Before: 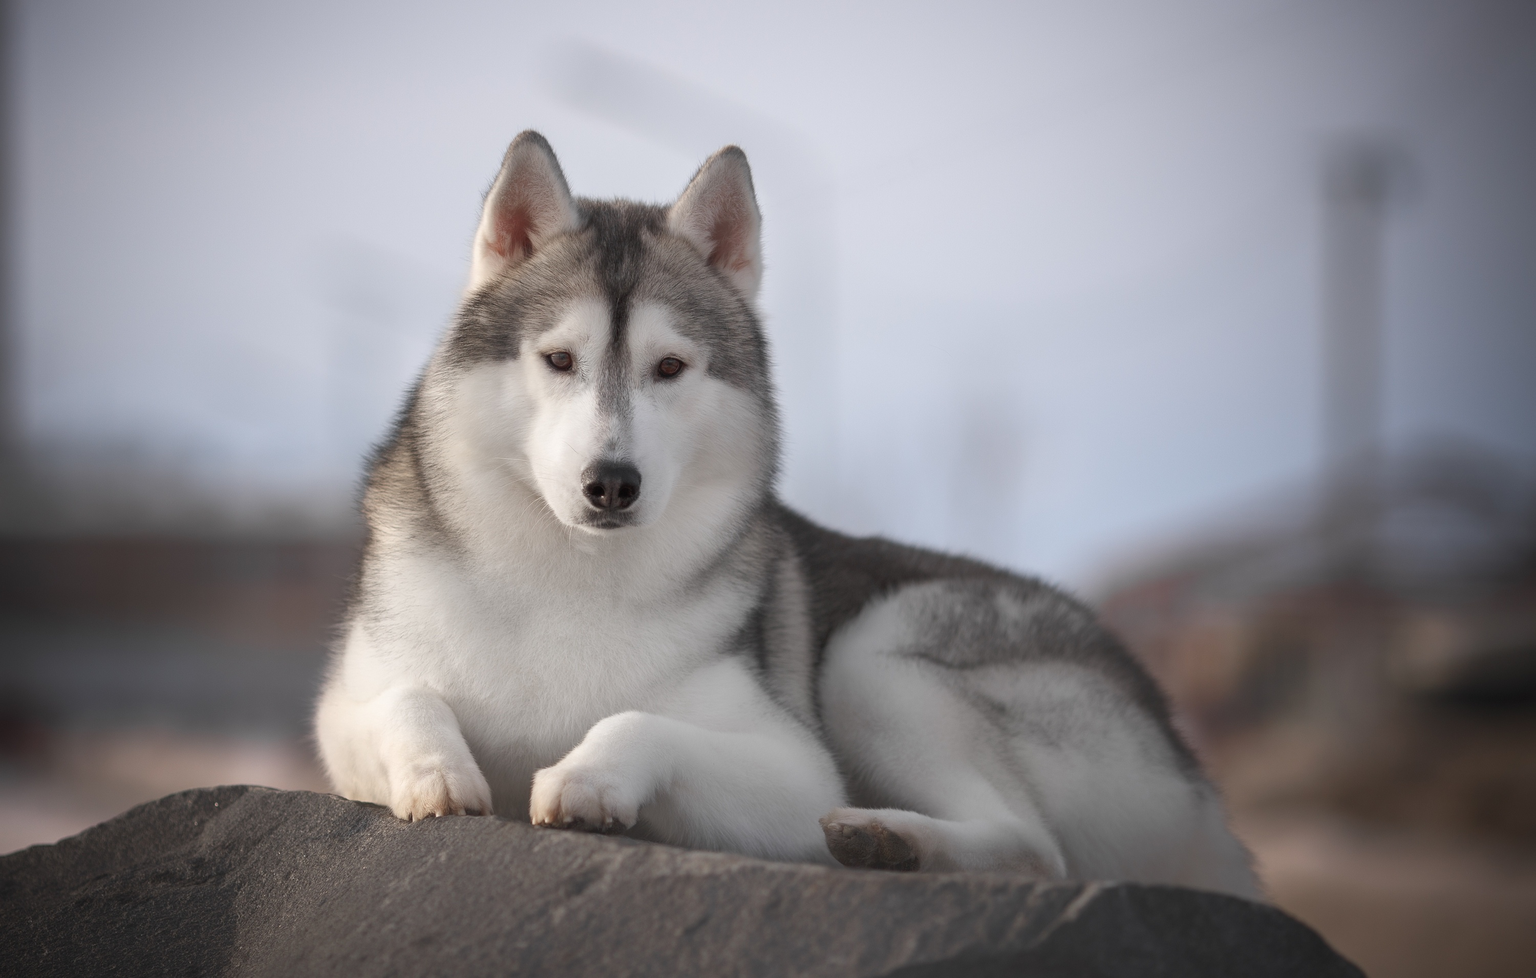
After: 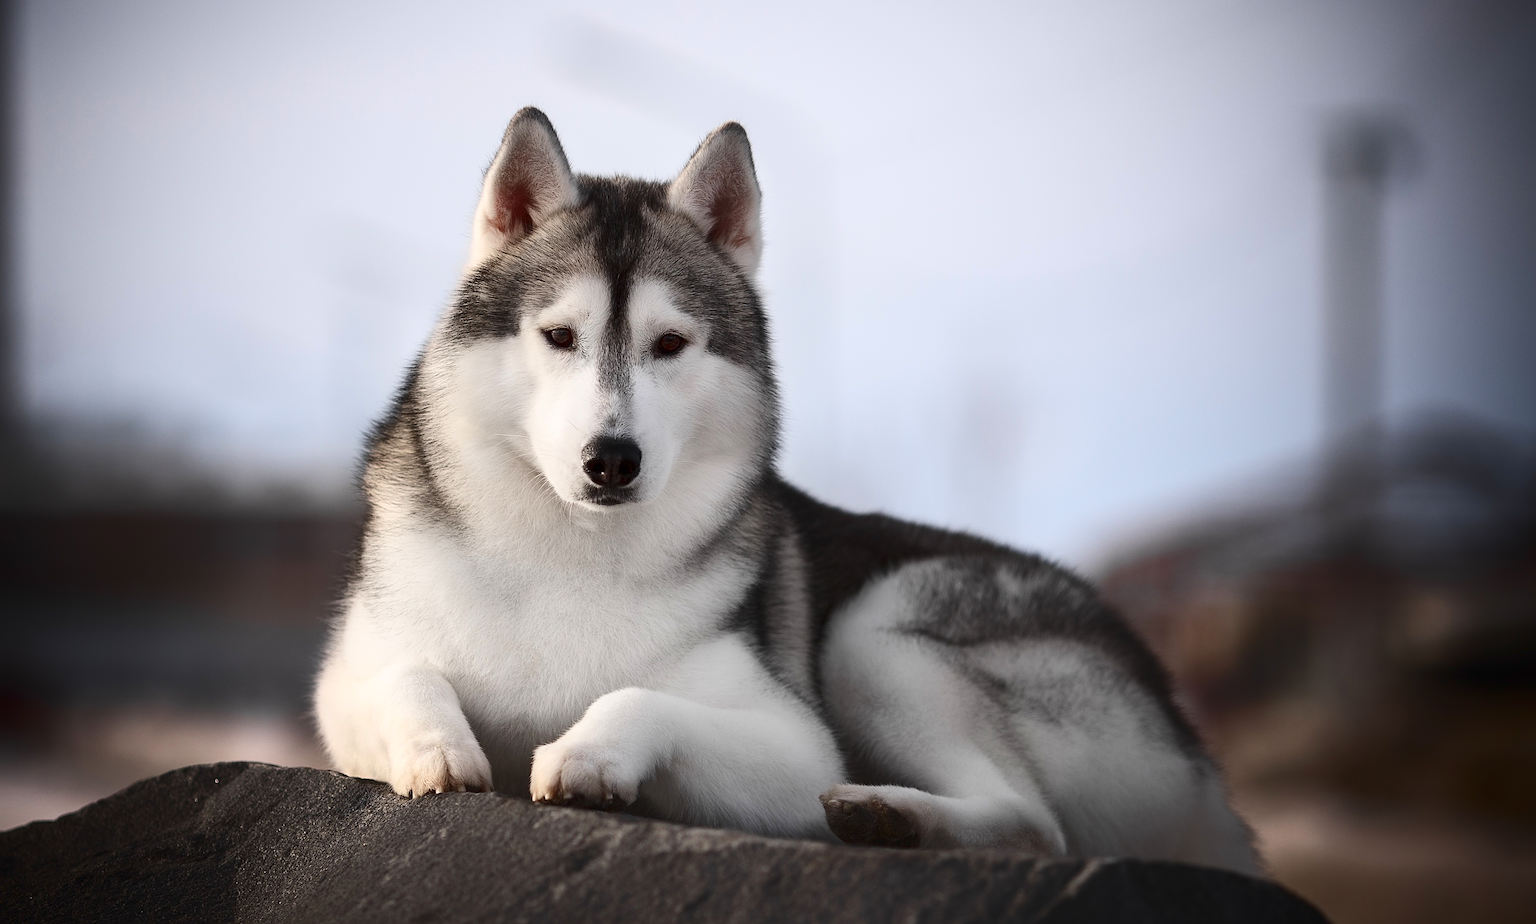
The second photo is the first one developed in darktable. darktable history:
contrast brightness saturation: contrast 0.32, brightness -0.08, saturation 0.17
sharpen: on, module defaults
crop and rotate: top 2.479%, bottom 3.018%
